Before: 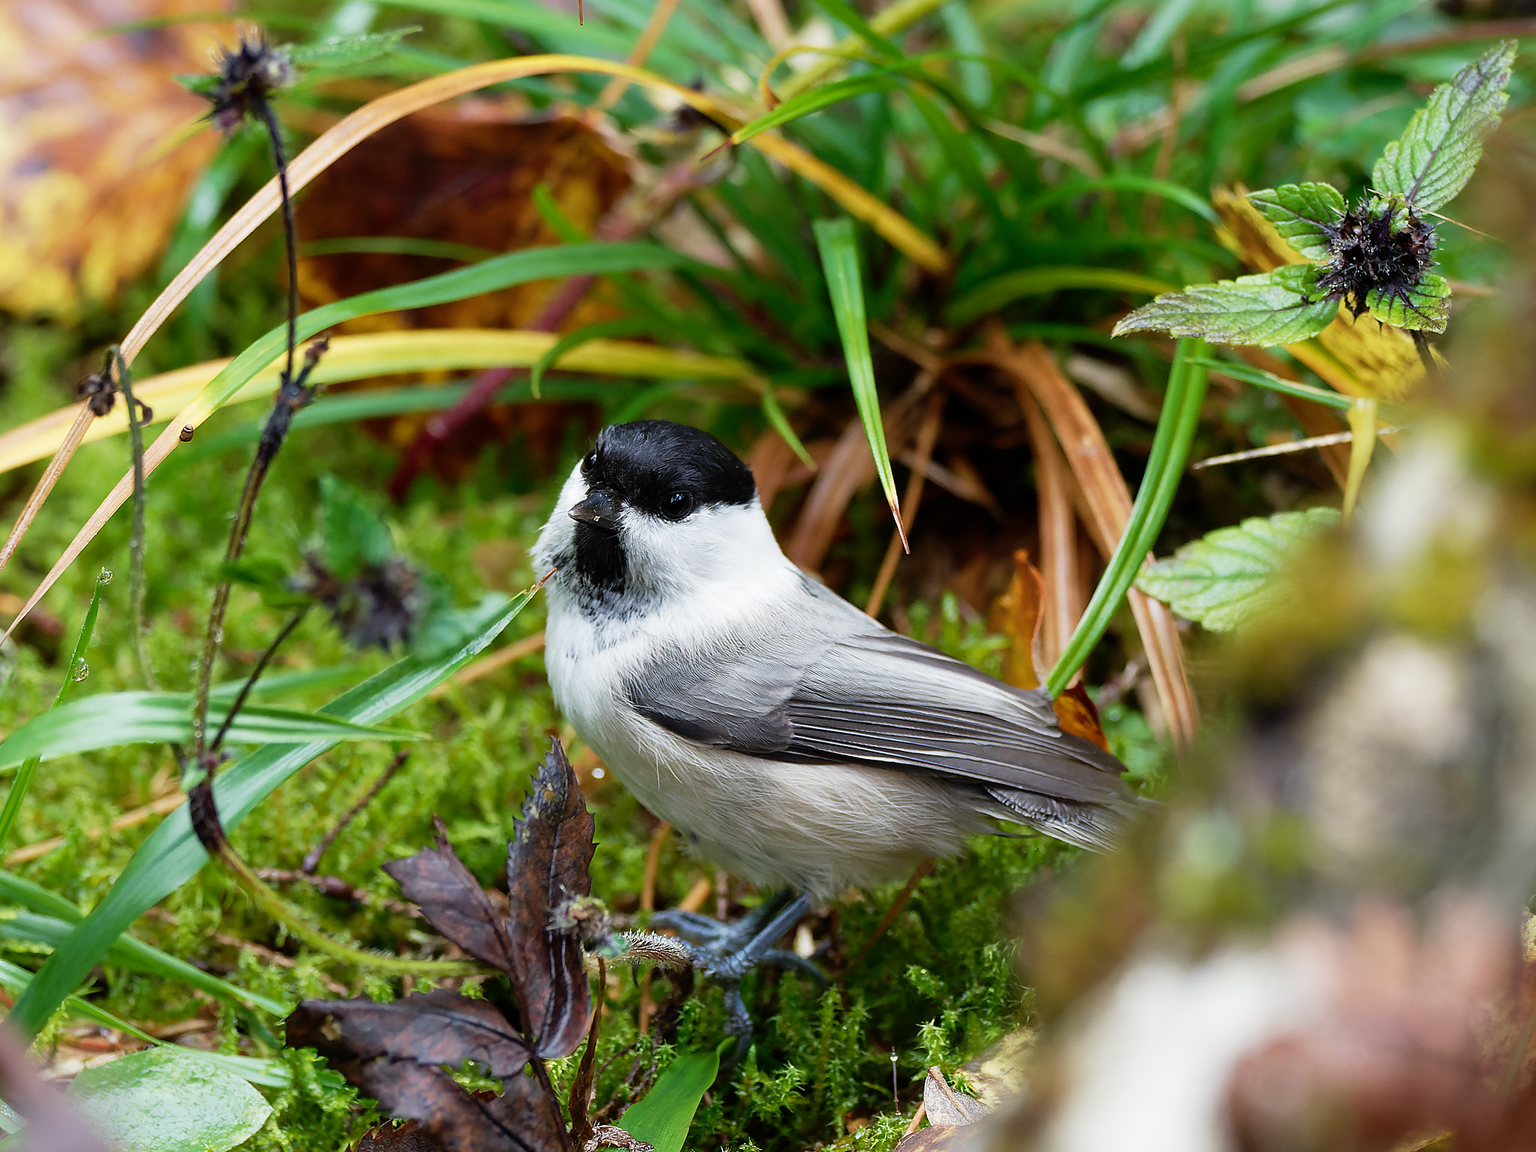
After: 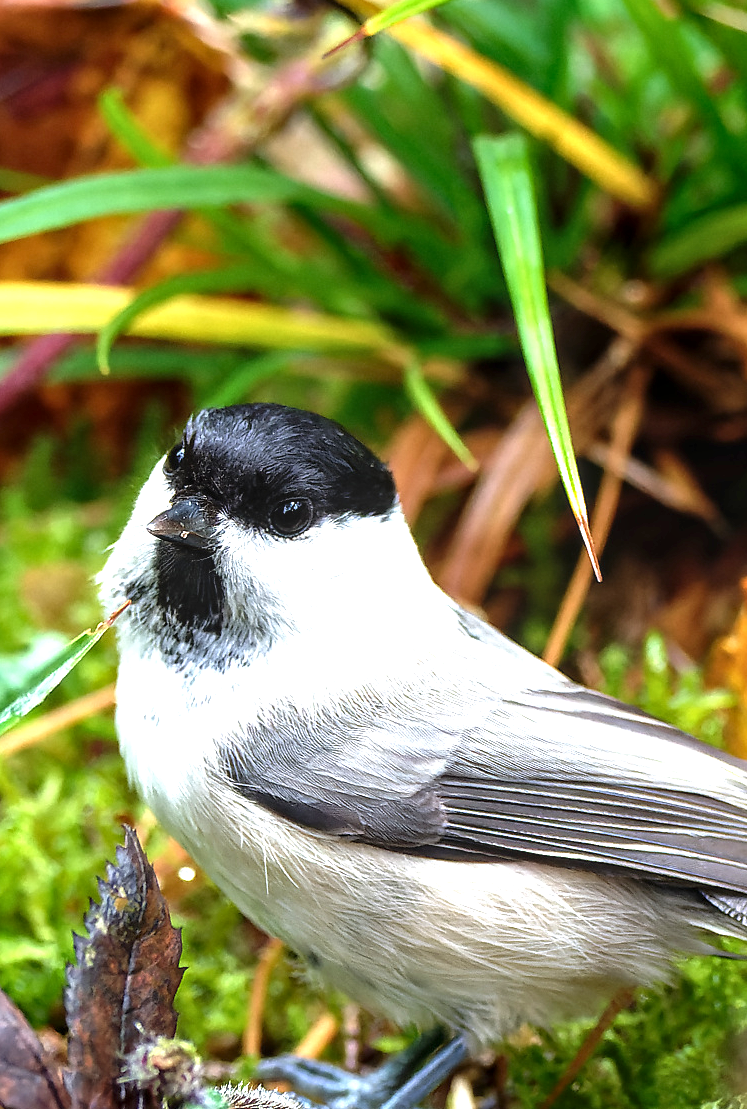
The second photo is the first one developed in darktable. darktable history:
crop and rotate: left 29.865%, top 10.242%, right 33.613%, bottom 17.551%
exposure: exposure 1.071 EV, compensate highlight preservation false
local contrast: on, module defaults
